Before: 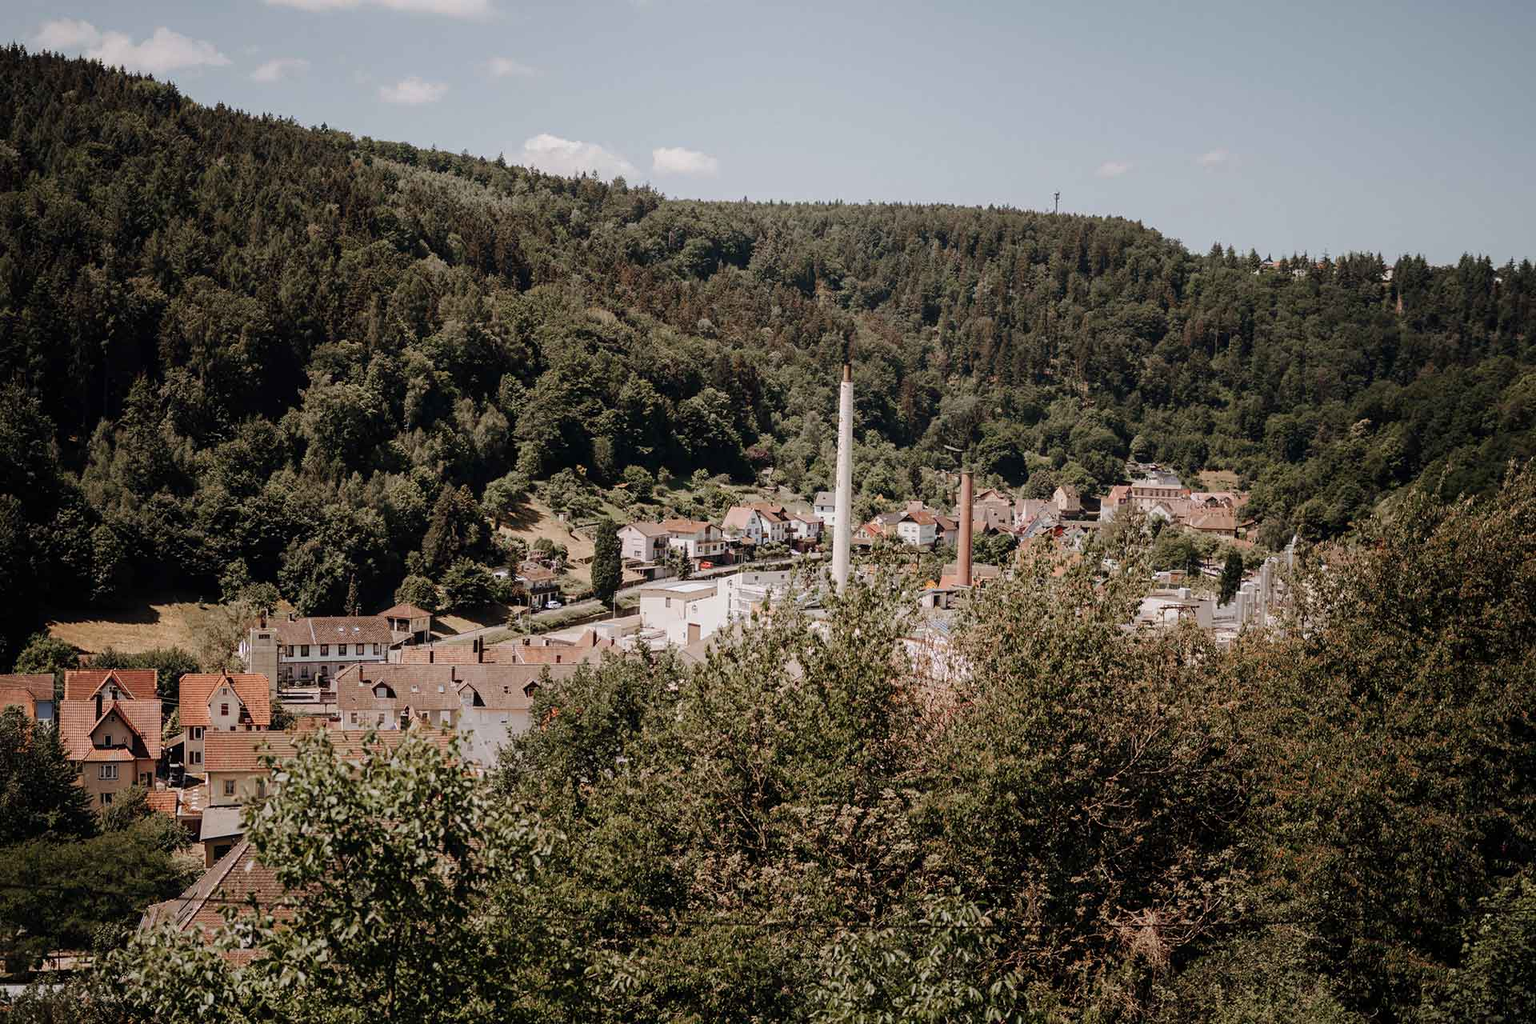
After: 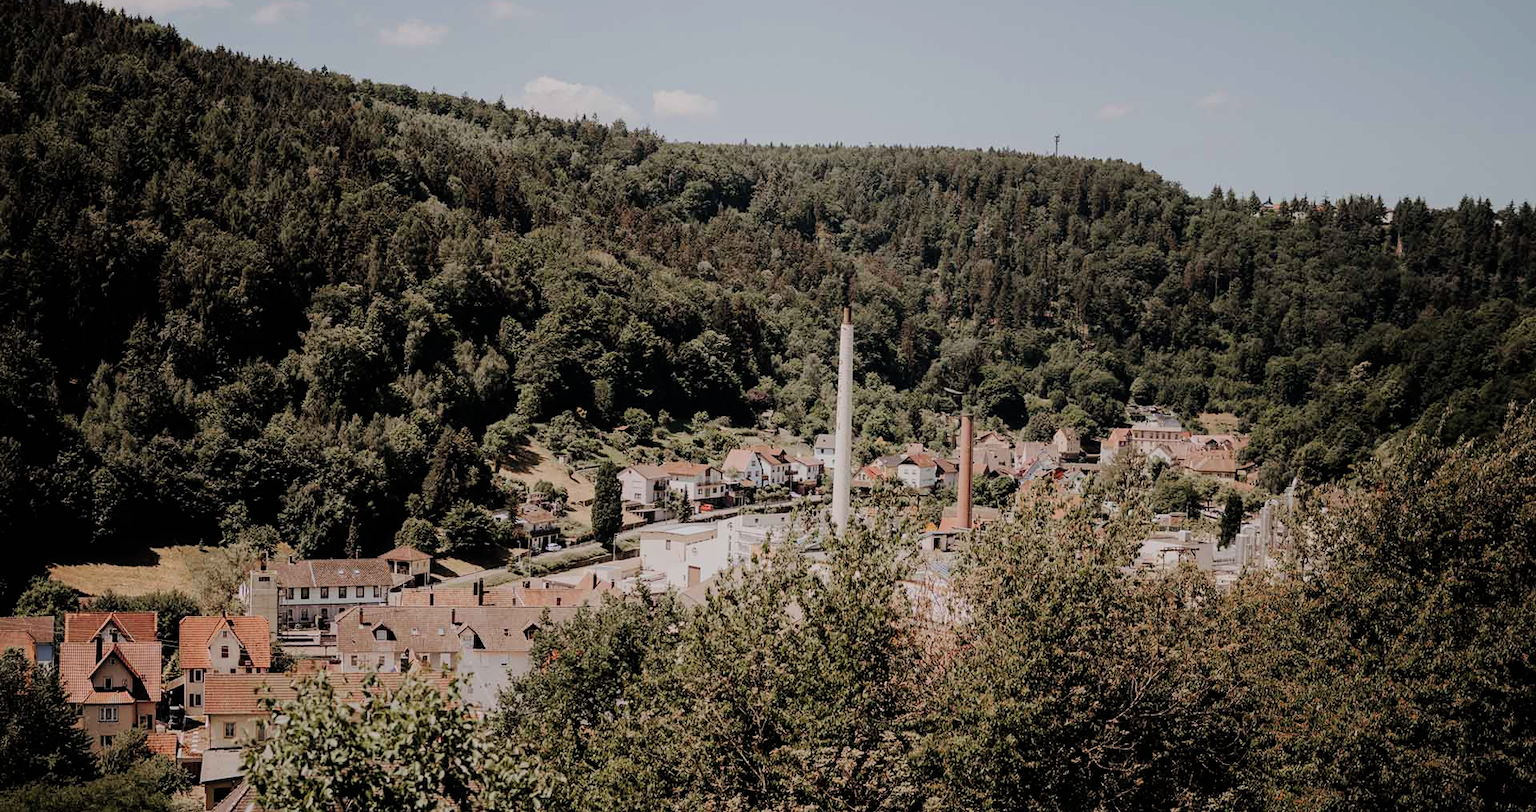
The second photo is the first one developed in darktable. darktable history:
exposure: black level correction -0.001, exposure 0.08 EV, compensate highlight preservation false
filmic rgb: black relative exposure -7.48 EV, white relative exposure 4.83 EV, hardness 3.4, color science v6 (2022)
crop and rotate: top 5.667%, bottom 14.937%
